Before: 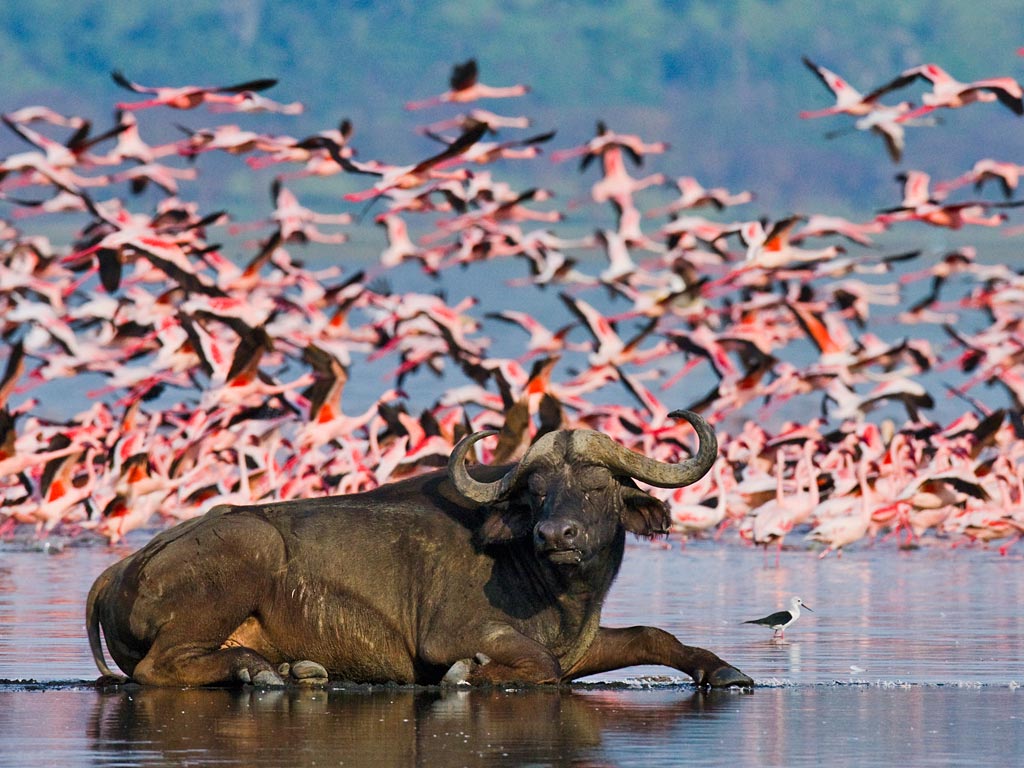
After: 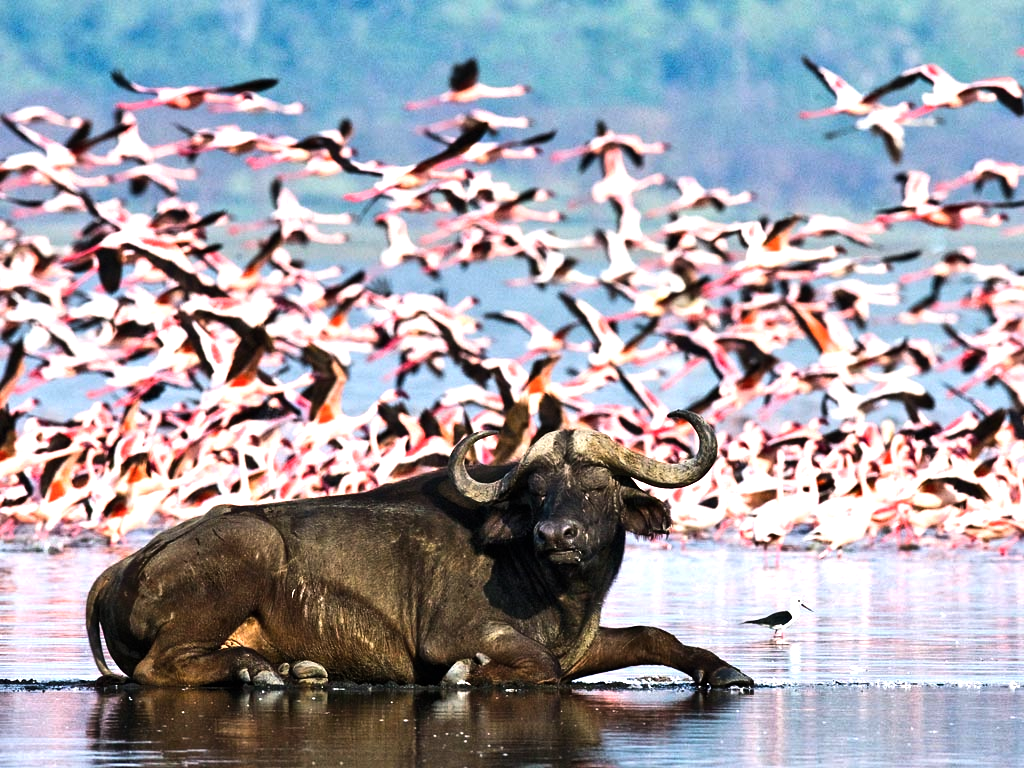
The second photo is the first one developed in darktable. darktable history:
shadows and highlights: radius 44.8, white point adjustment 6.76, compress 79.53%, soften with gaussian
tone equalizer: -8 EV -1.07 EV, -7 EV -1 EV, -6 EV -0.862 EV, -5 EV -0.611 EV, -3 EV 0.547 EV, -2 EV 0.88 EV, -1 EV 1 EV, +0 EV 1.07 EV, edges refinement/feathering 500, mask exposure compensation -1.57 EV, preserve details no
